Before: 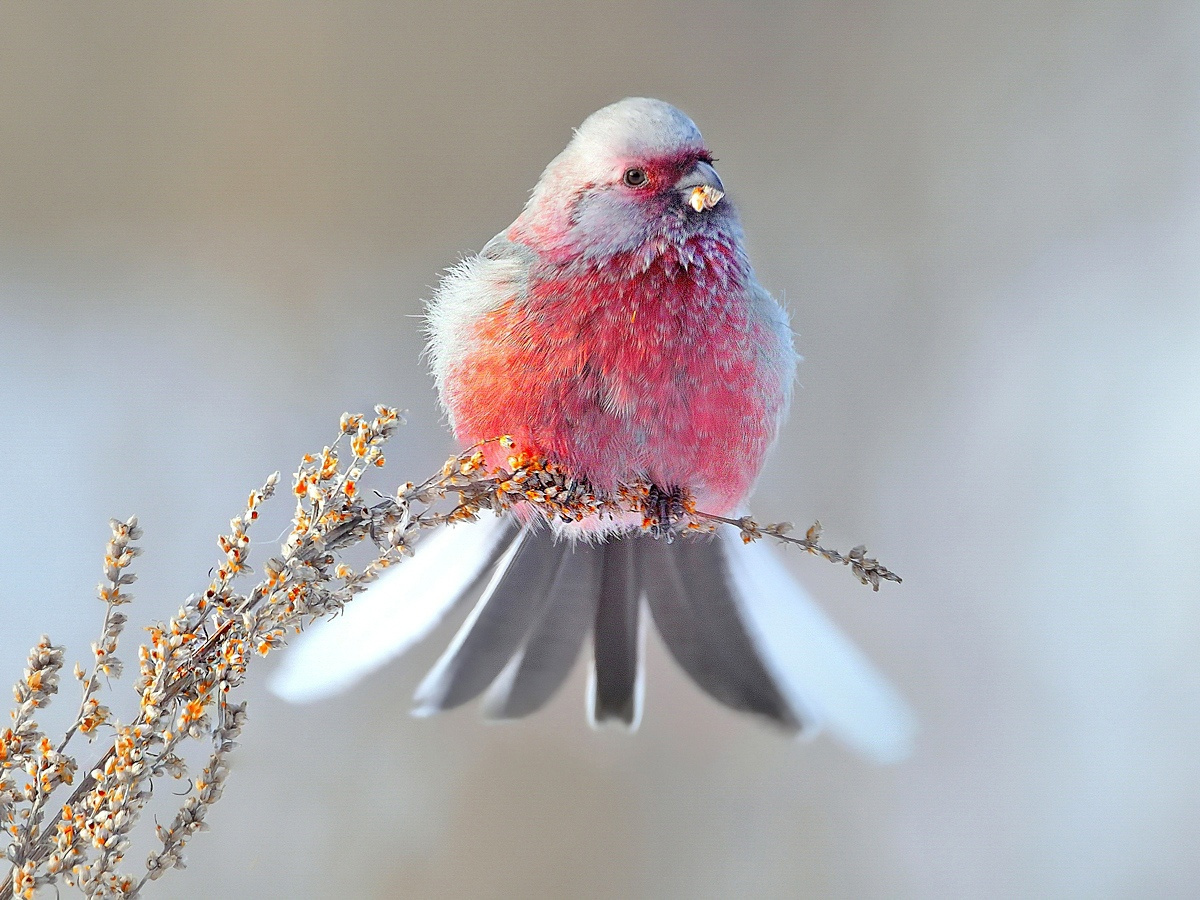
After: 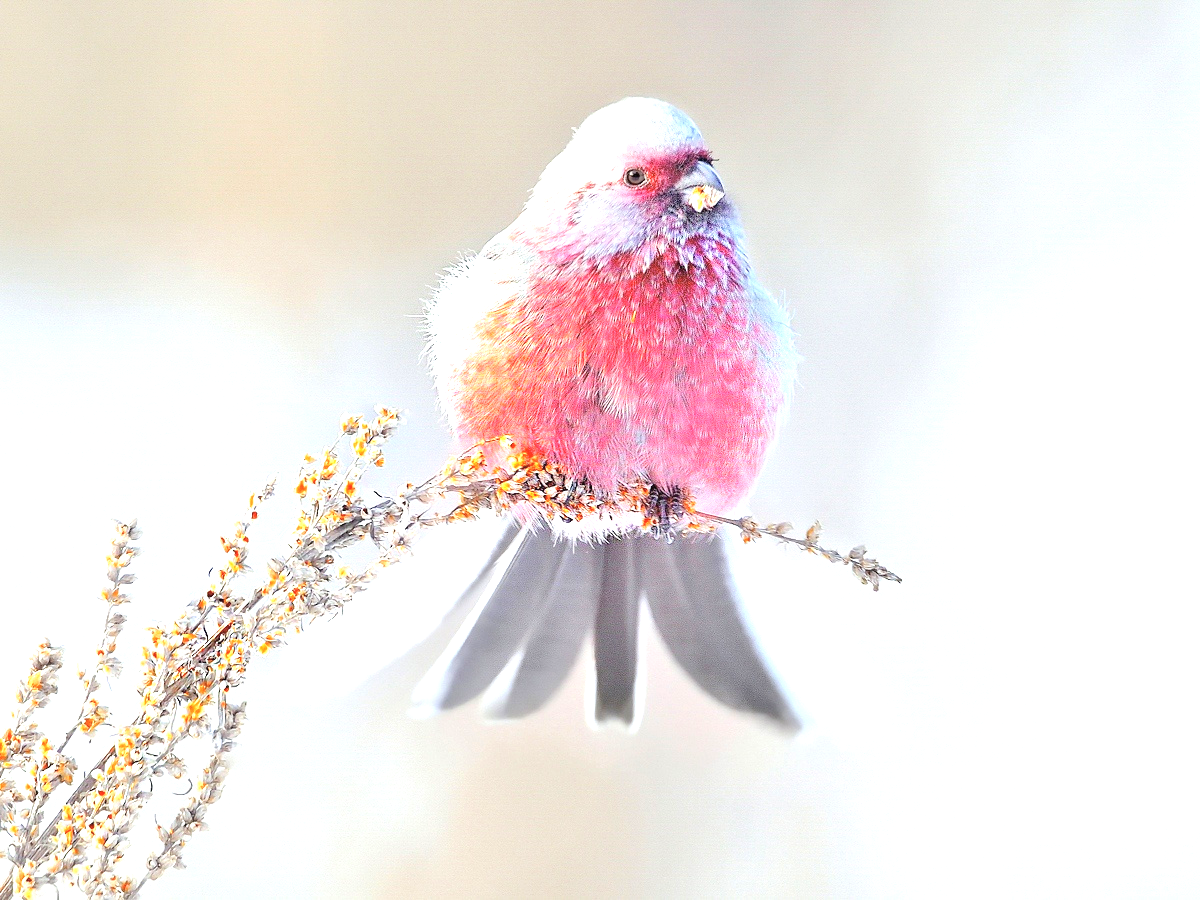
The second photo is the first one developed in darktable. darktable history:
exposure: exposure 1.16 EV, compensate exposure bias true, compensate highlight preservation false
contrast brightness saturation: brightness 0.15
